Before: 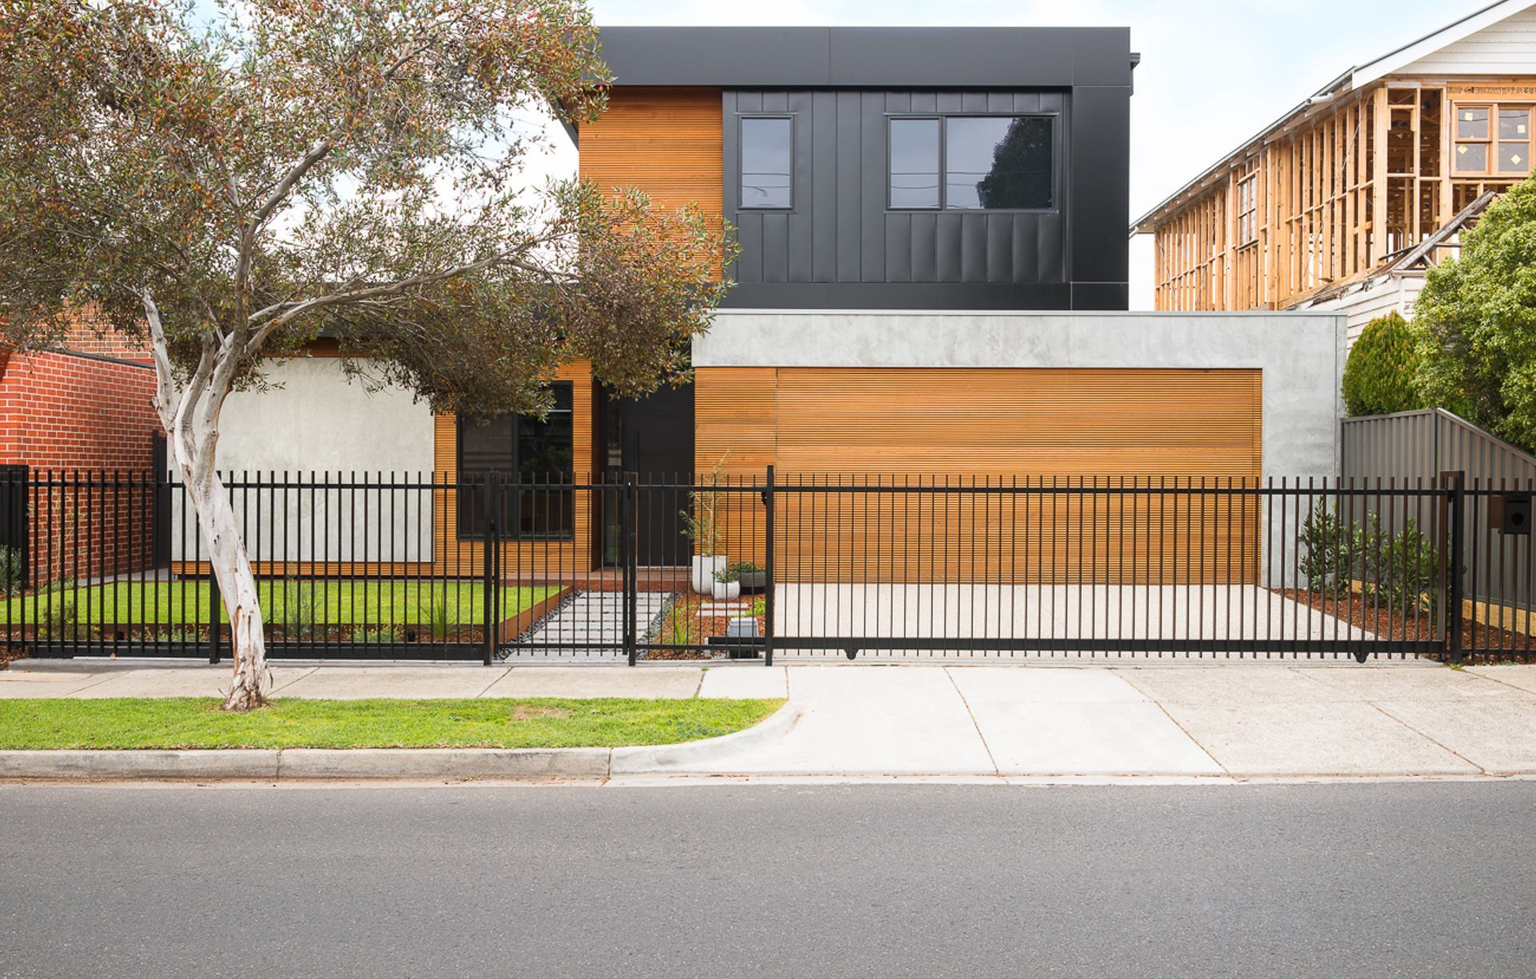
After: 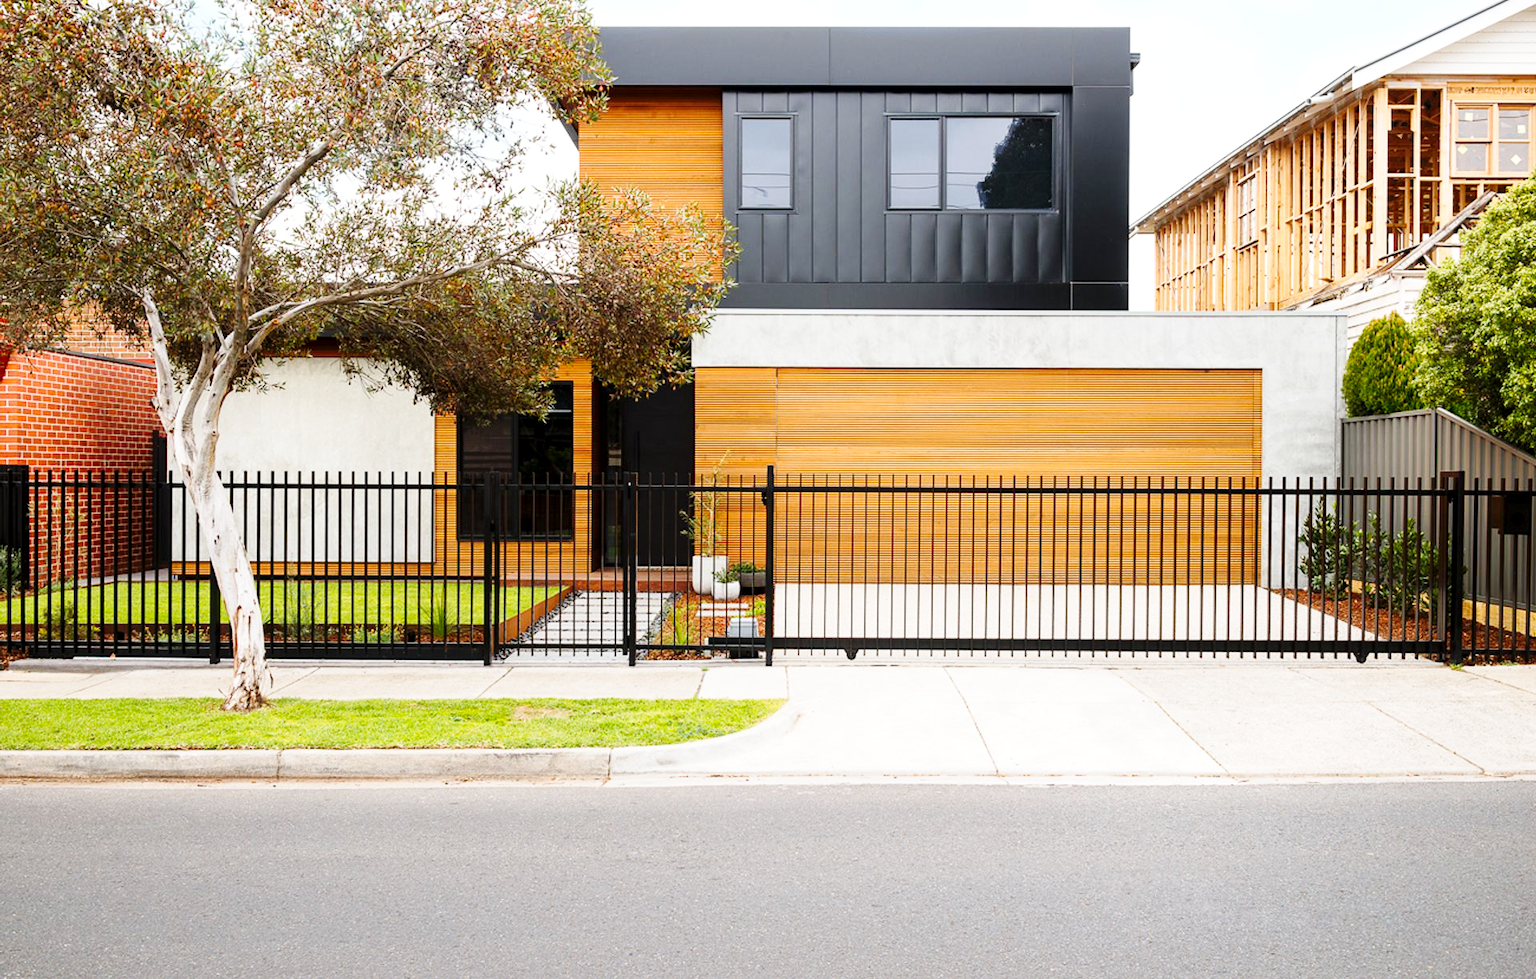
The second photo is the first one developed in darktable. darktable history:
tone equalizer: on, module defaults
exposure: black level correction 0.008, exposure 0.098 EV, compensate exposure bias true, compensate highlight preservation false
base curve: curves: ch0 [(0, 0) (0.036, 0.025) (0.121, 0.166) (0.206, 0.329) (0.605, 0.79) (1, 1)], preserve colors none
